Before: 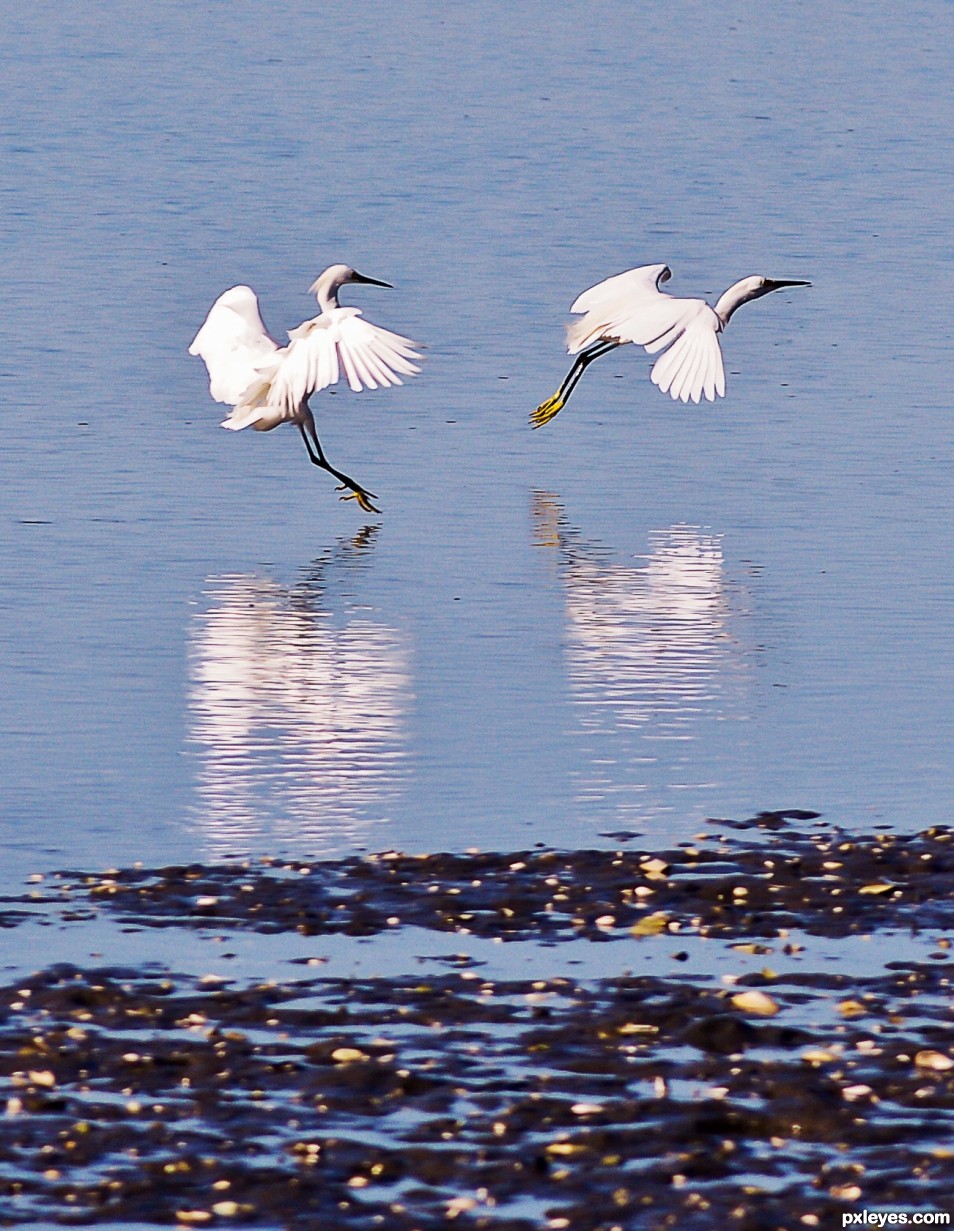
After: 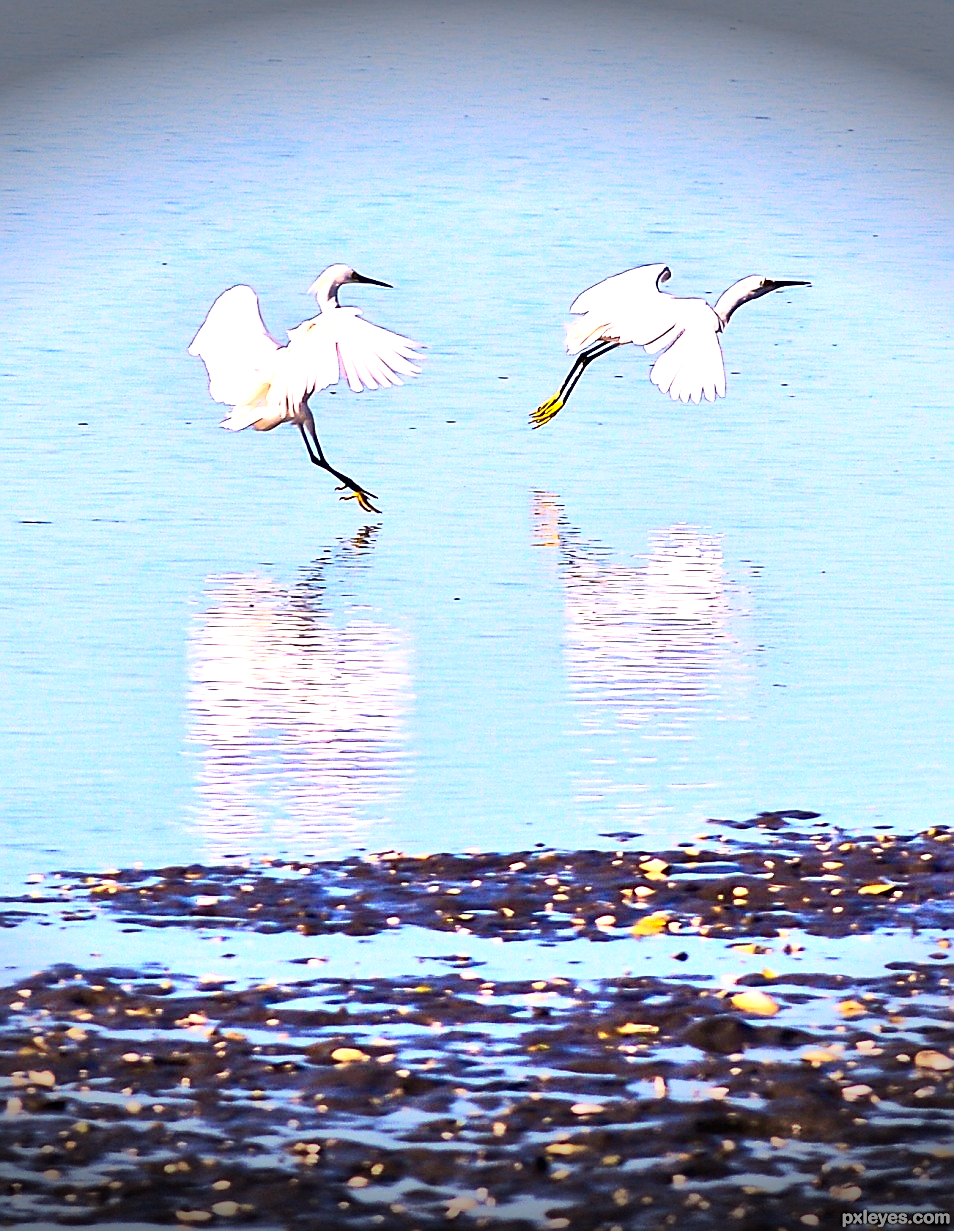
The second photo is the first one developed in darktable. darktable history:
contrast brightness saturation: contrast 0.241, brightness 0.254, saturation 0.37
exposure: black level correction 0, exposure 1.1 EV, compensate exposure bias true, compensate highlight preservation false
vignetting: fall-off start 99.34%, brightness -0.819, width/height ratio 1.323, unbound false
sharpen: on, module defaults
